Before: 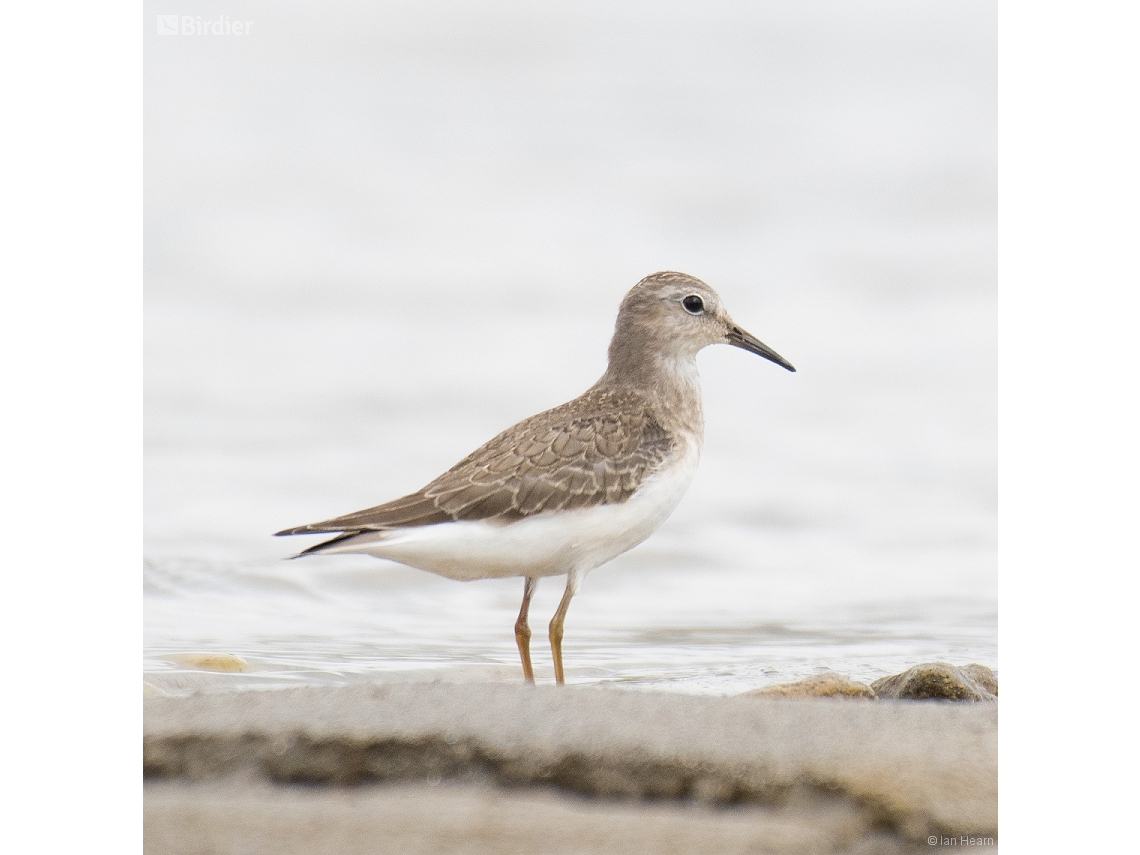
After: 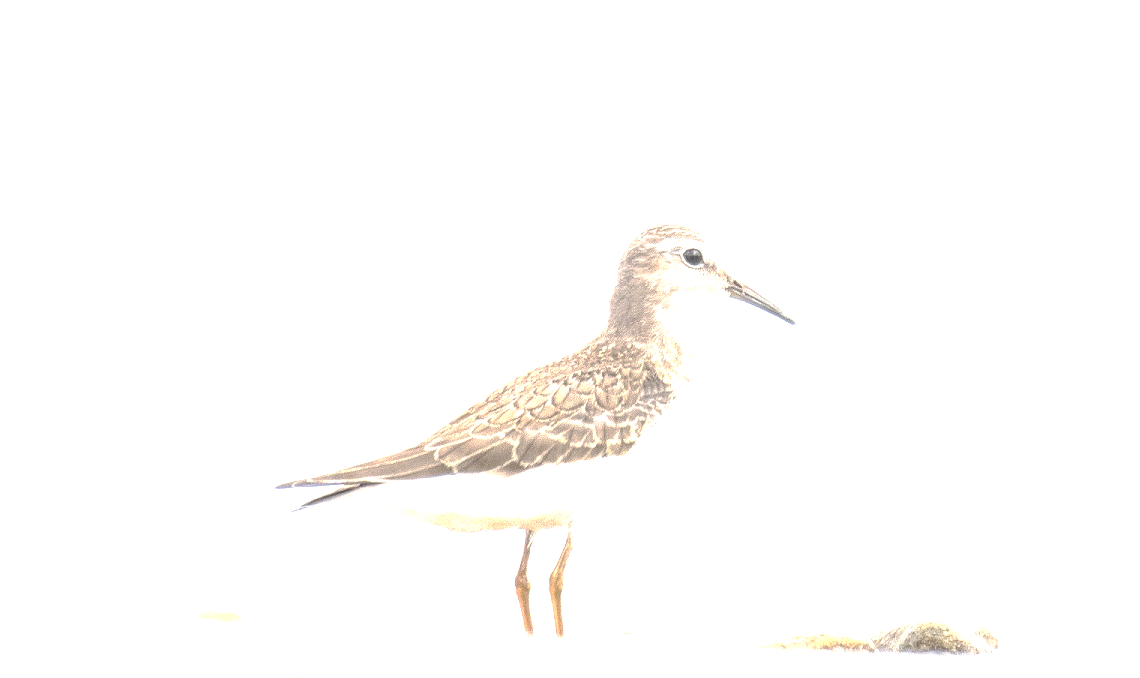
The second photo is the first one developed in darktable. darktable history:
exposure: black level correction 0.001, exposure 0.499 EV, compensate highlight preservation false
crop and rotate: top 5.666%, bottom 14.951%
base curve: curves: ch0 [(0, 0) (0.826, 0.587) (1, 1)], preserve colors none
local contrast: on, module defaults
tone equalizer: -8 EV -0.786 EV, -7 EV -0.702 EV, -6 EV -0.634 EV, -5 EV -0.373 EV, -3 EV 0.381 EV, -2 EV 0.6 EV, -1 EV 0.678 EV, +0 EV 0.778 EV
